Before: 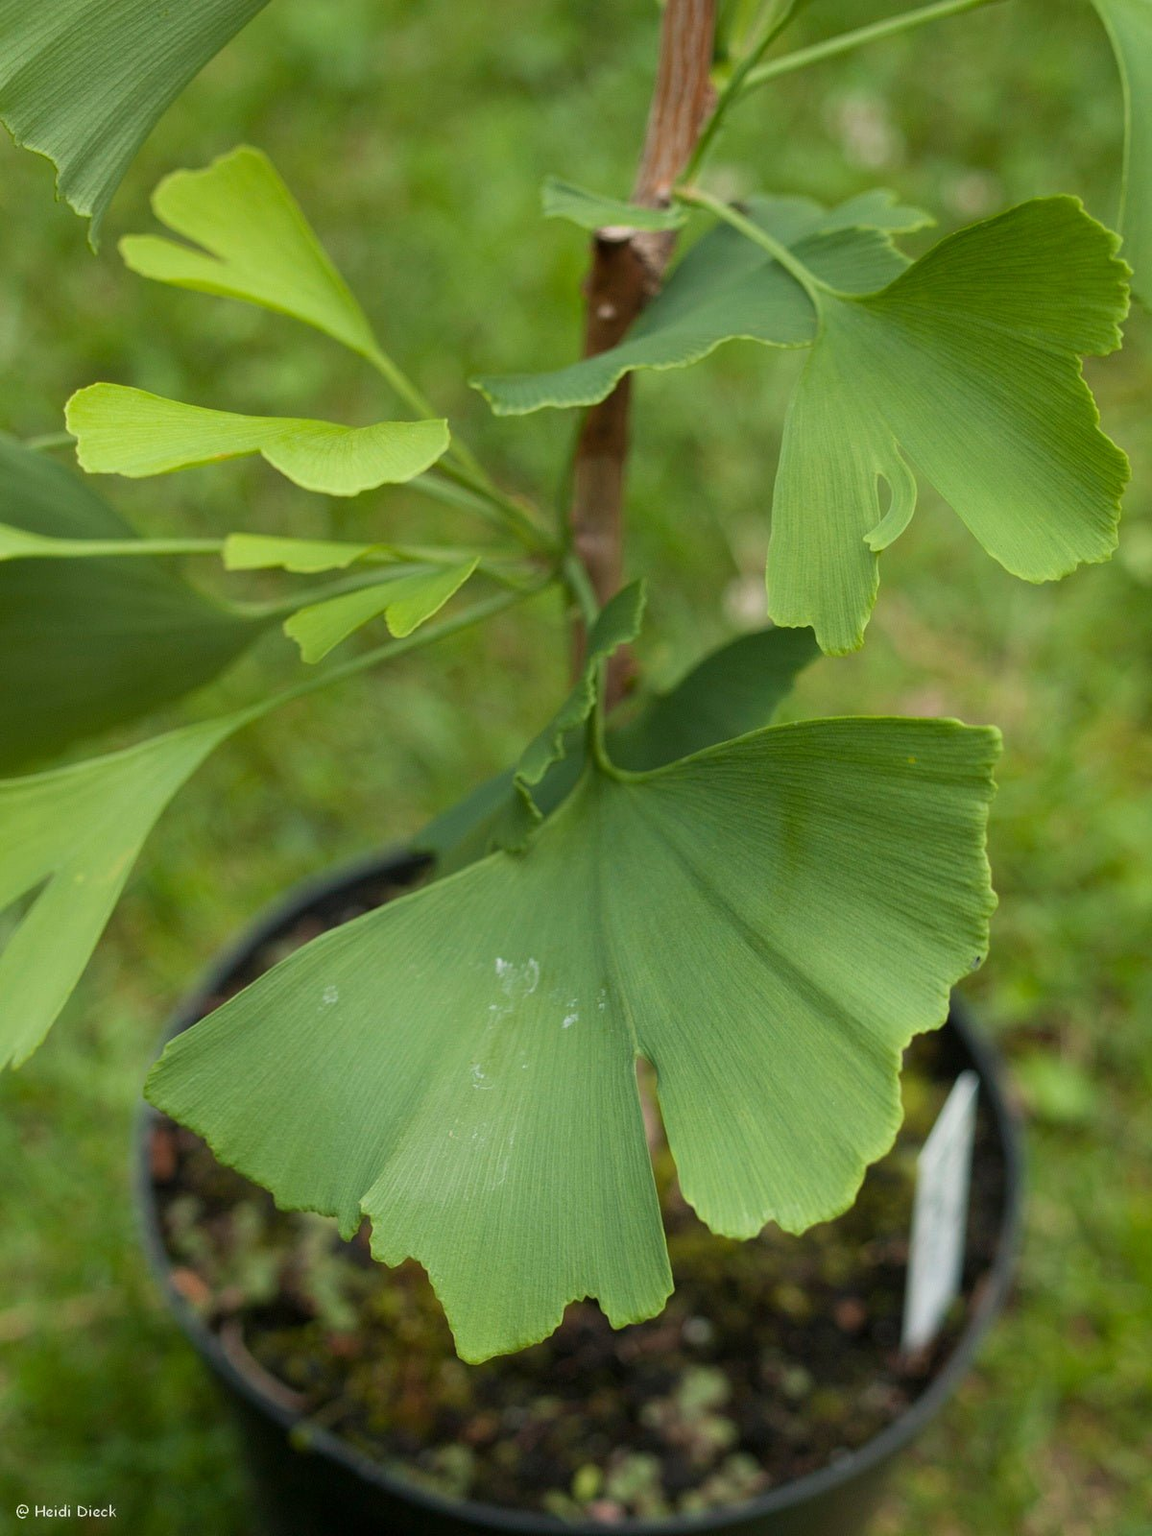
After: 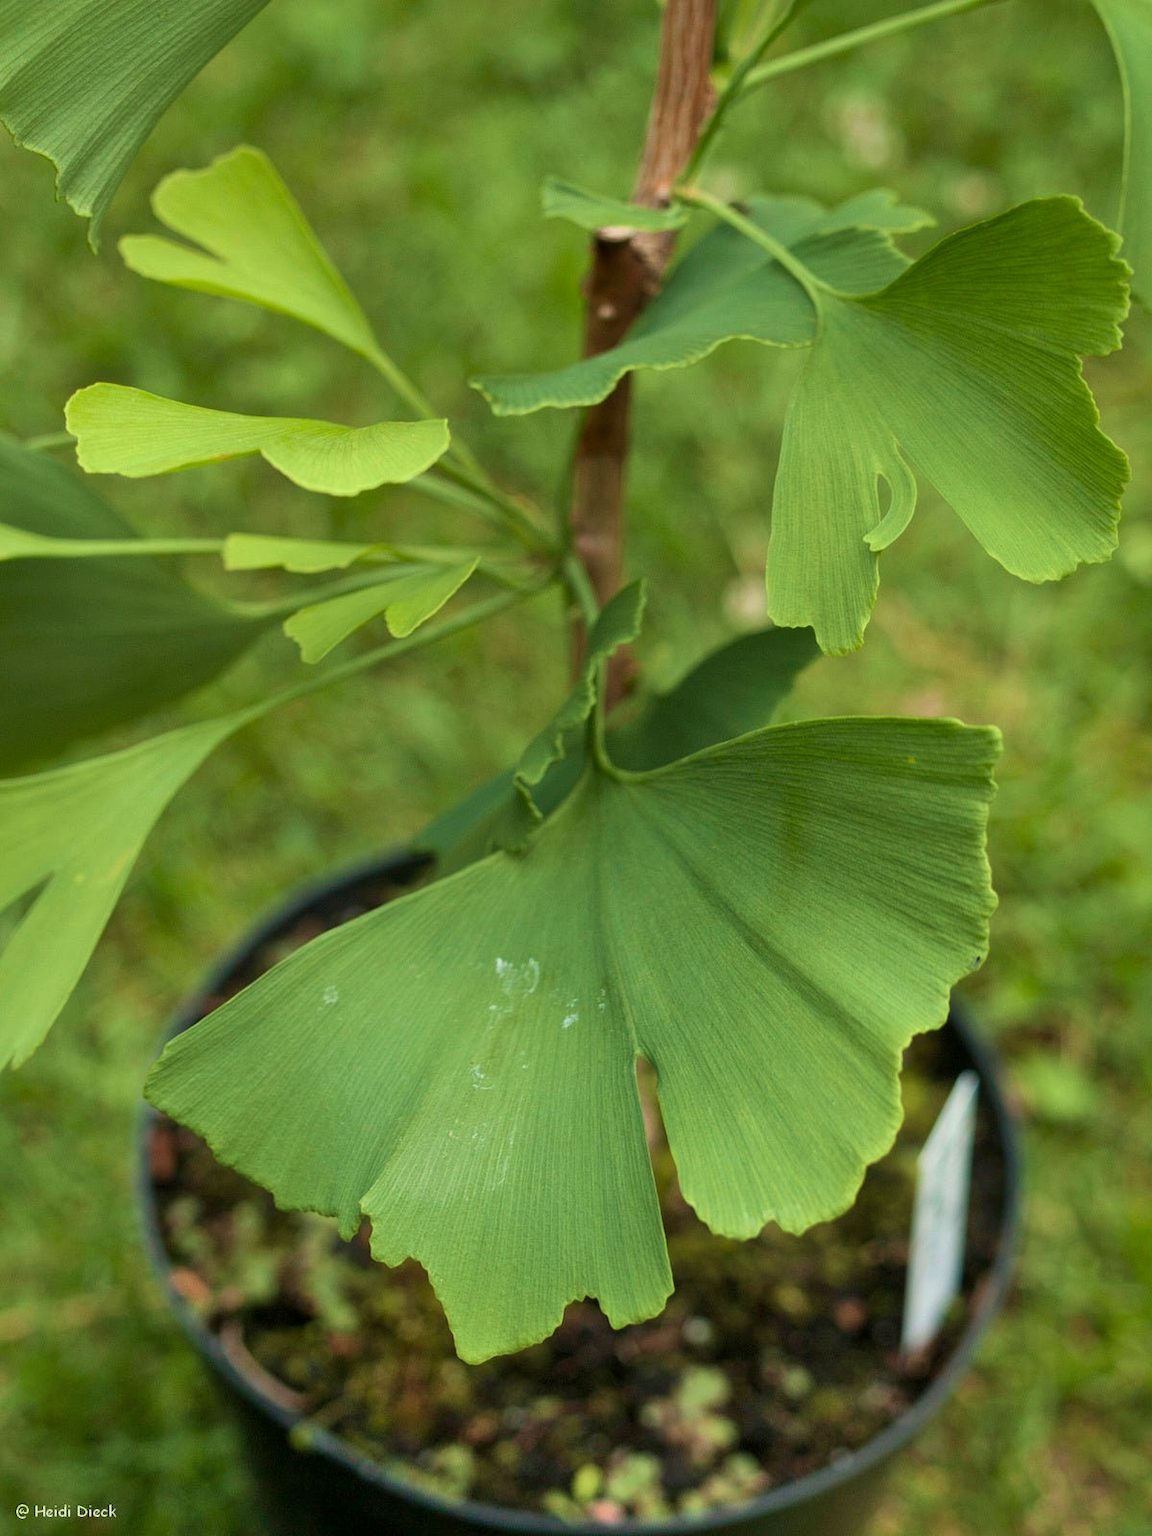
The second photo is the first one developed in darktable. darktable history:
shadows and highlights: soften with gaussian
local contrast: mode bilateral grid, contrast 20, coarseness 50, detail 120%, midtone range 0.2
tone equalizer: on, module defaults
velvia: strength 45%
